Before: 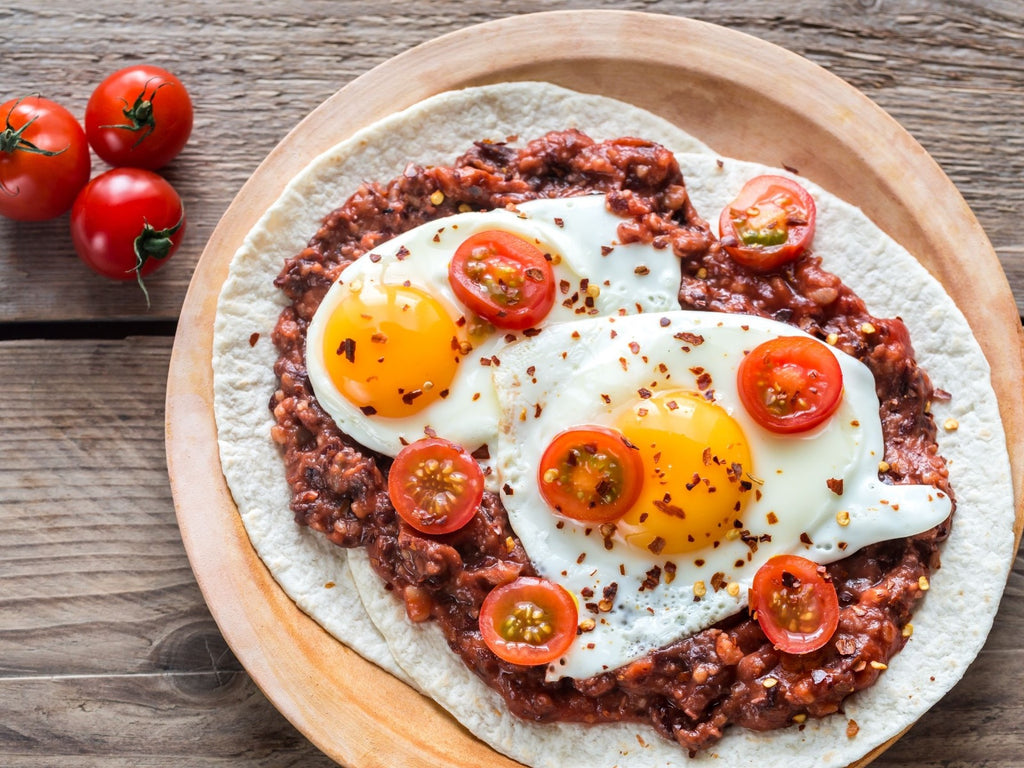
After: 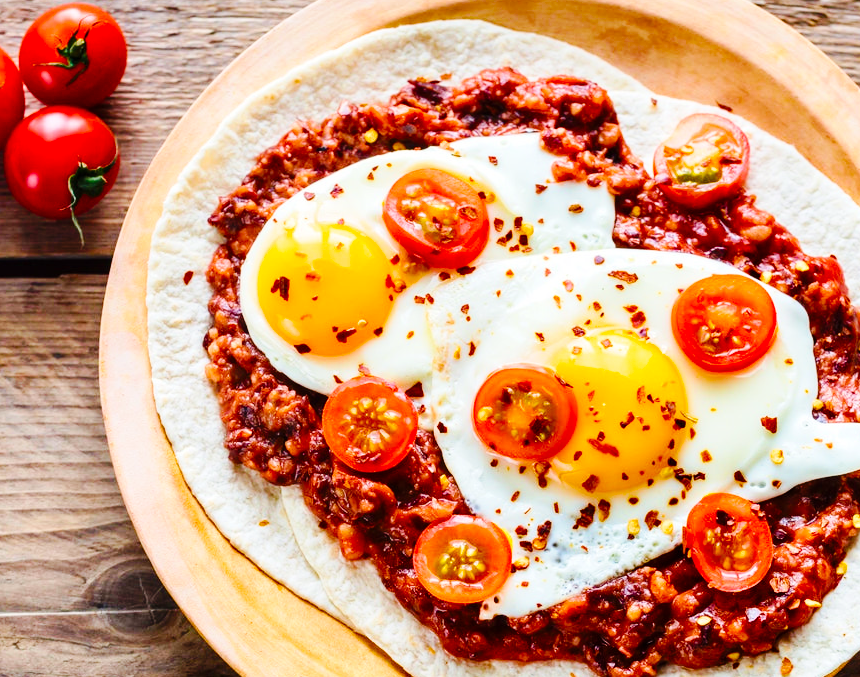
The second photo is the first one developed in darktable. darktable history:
base curve: curves: ch0 [(0, 0) (0.036, 0.025) (0.121, 0.166) (0.206, 0.329) (0.605, 0.79) (1, 1)], preserve colors none
crop: left 6.446%, top 8.188%, right 9.538%, bottom 3.548%
velvia: strength 51%, mid-tones bias 0.51
